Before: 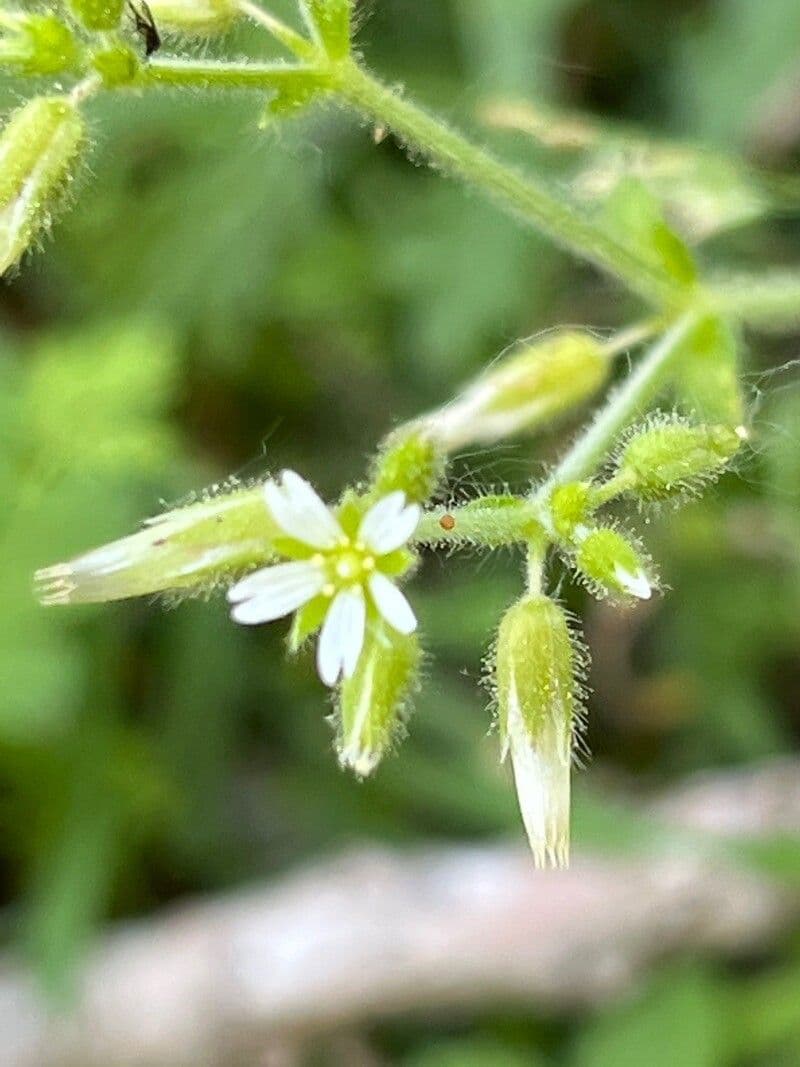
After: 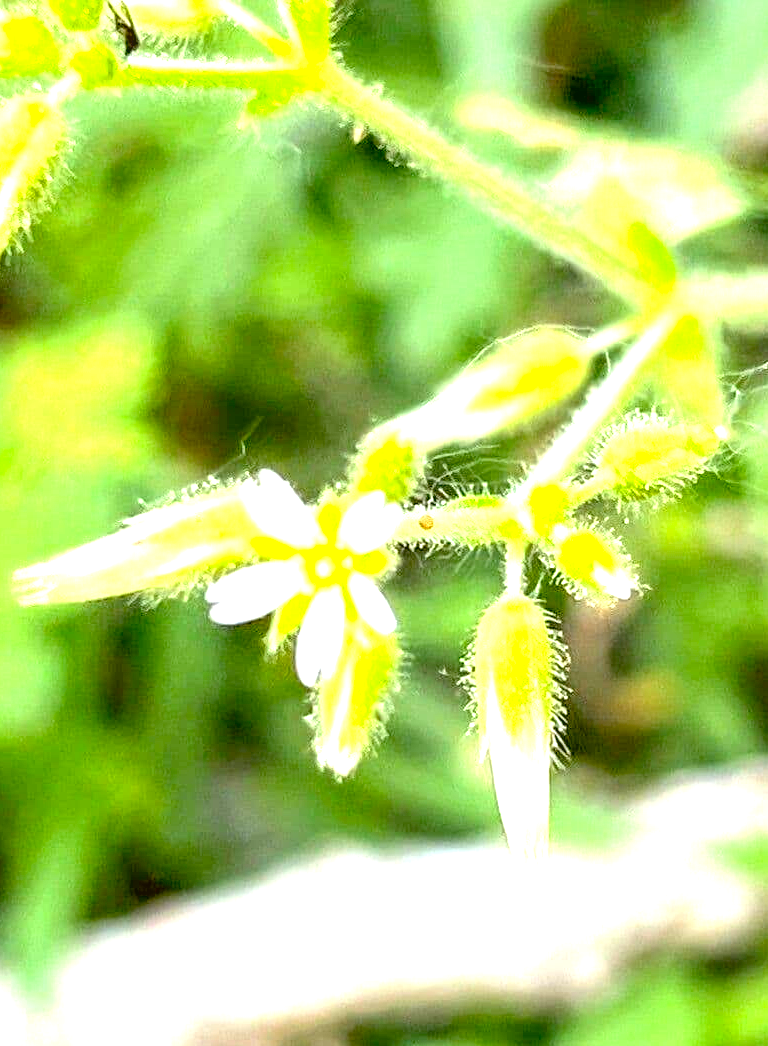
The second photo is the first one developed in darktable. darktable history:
contrast brightness saturation: contrast 0.084, saturation 0.196
crop and rotate: left 2.728%, right 1.189%, bottom 1.957%
local contrast: on, module defaults
exposure: black level correction 0.009, exposure 1.431 EV, compensate highlight preservation false
